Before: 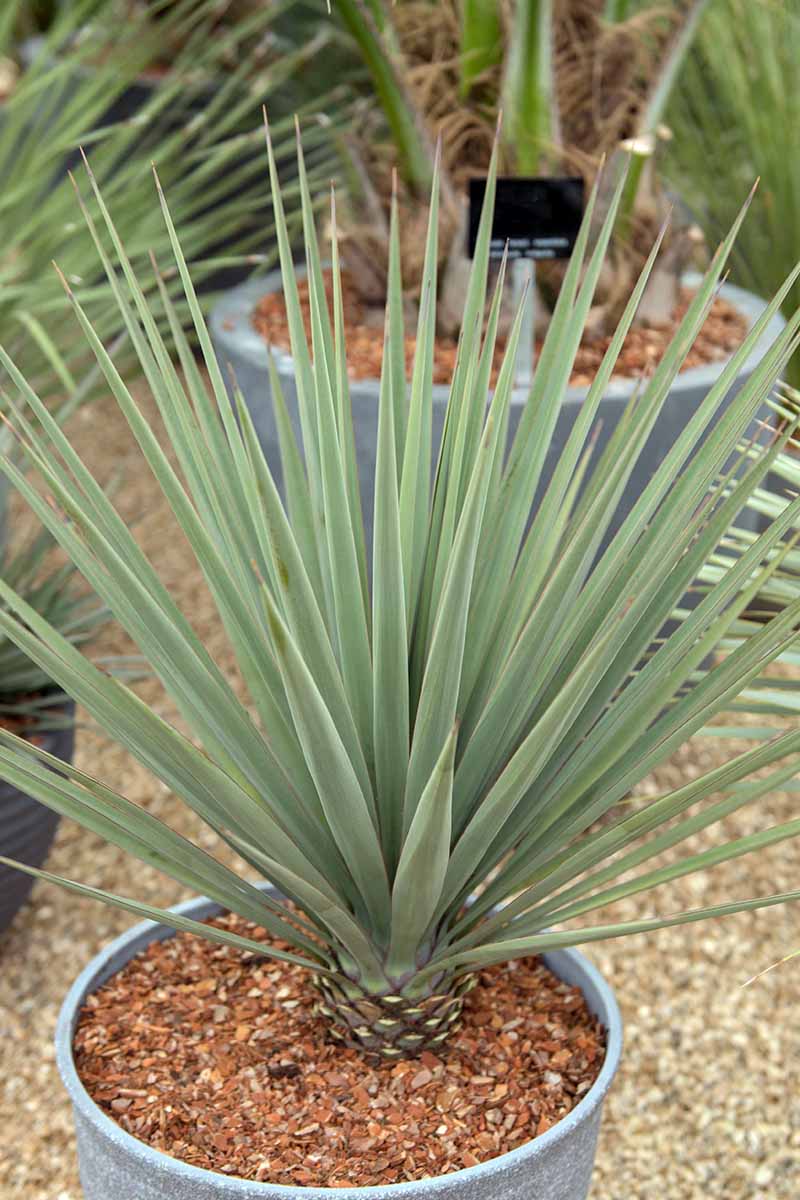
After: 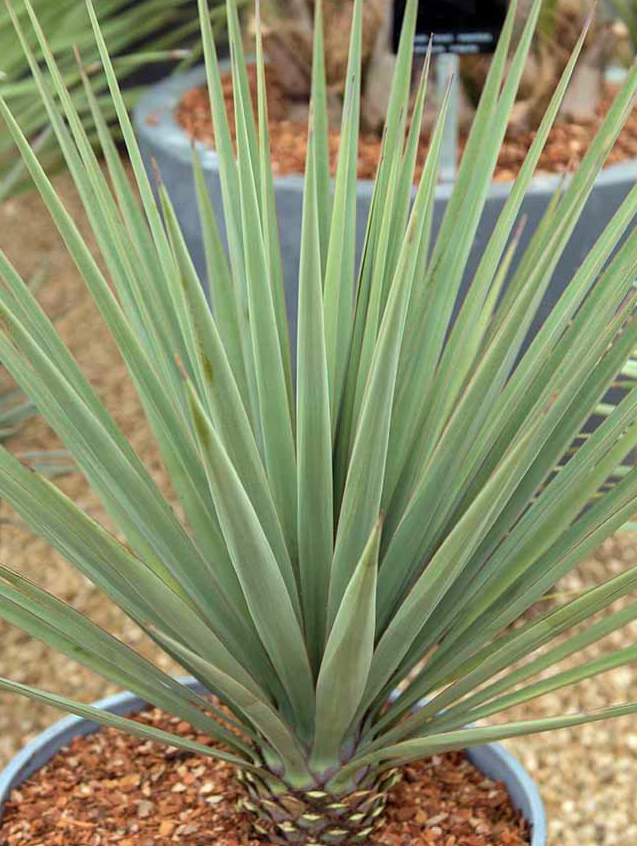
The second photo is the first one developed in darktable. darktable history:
crop: left 9.546%, top 17.089%, right 10.742%, bottom 12.374%
velvia: on, module defaults
